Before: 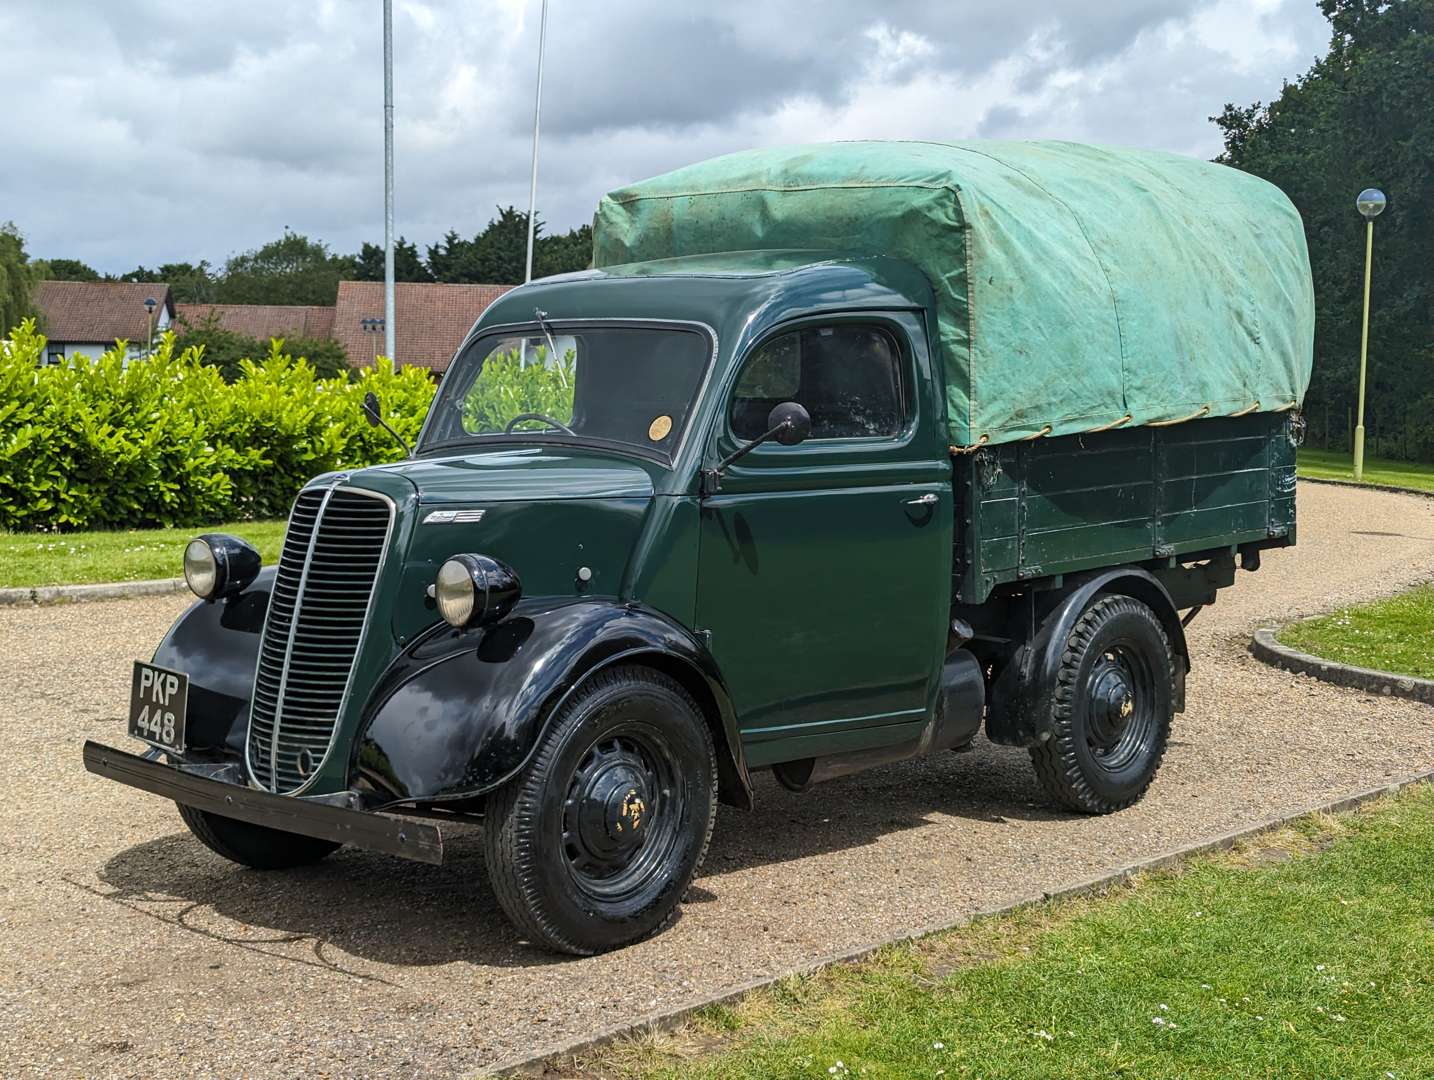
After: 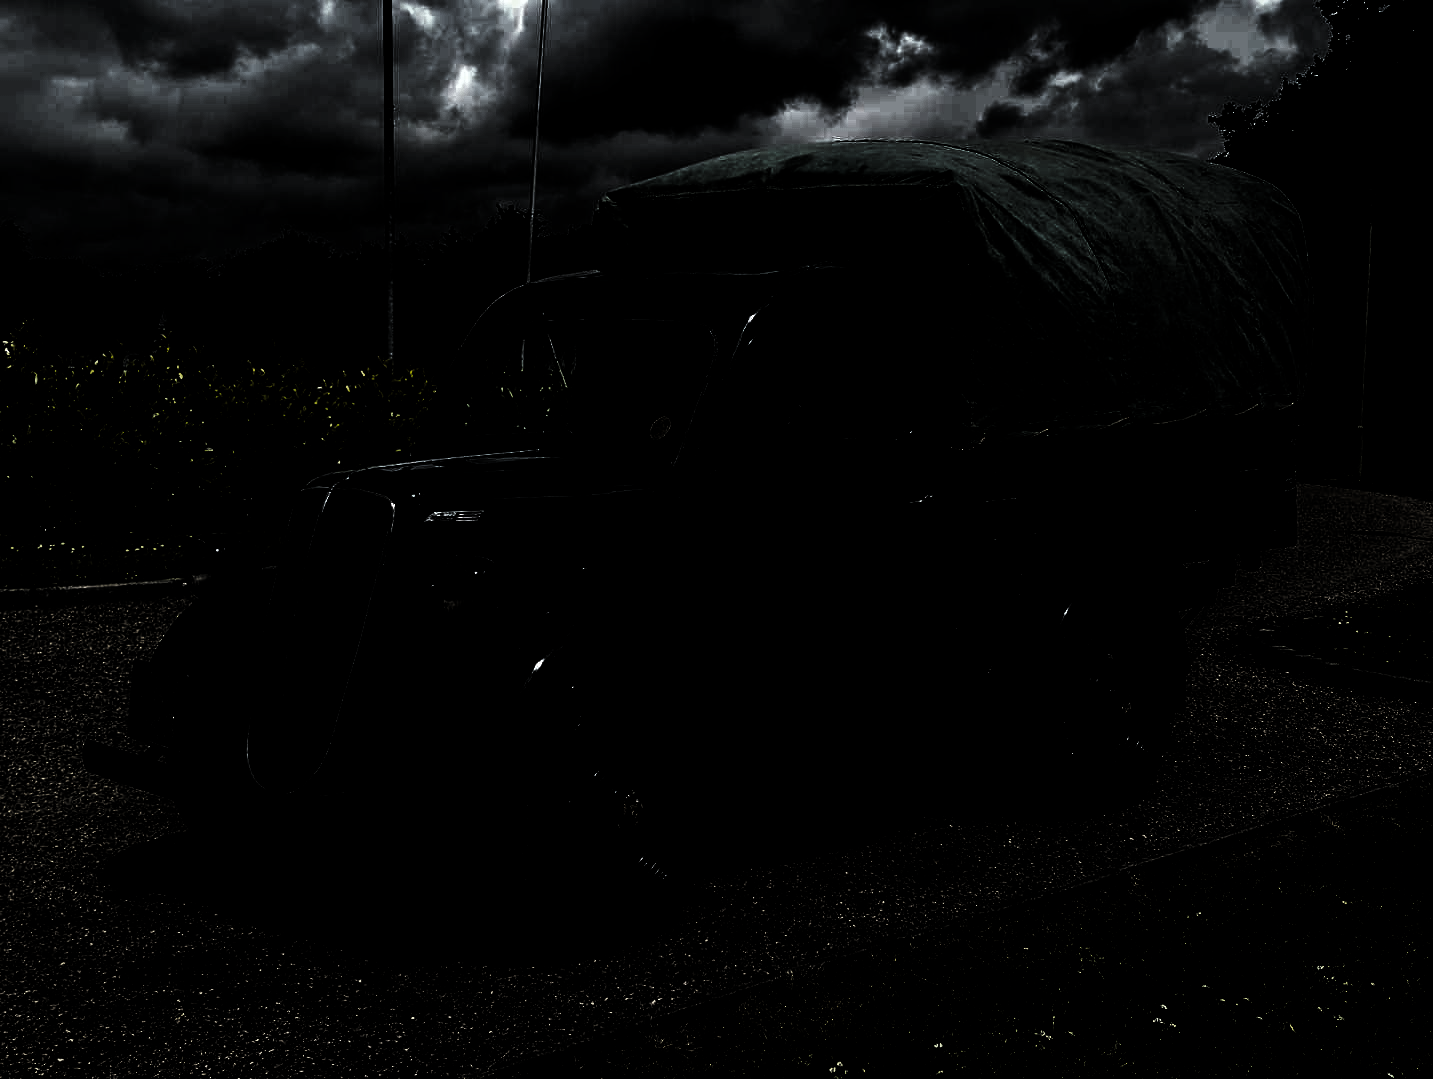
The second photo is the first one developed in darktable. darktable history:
levels: levels [0.721, 0.937, 0.997]
color balance rgb: perceptual saturation grading › global saturation 20%, global vibrance 20%
